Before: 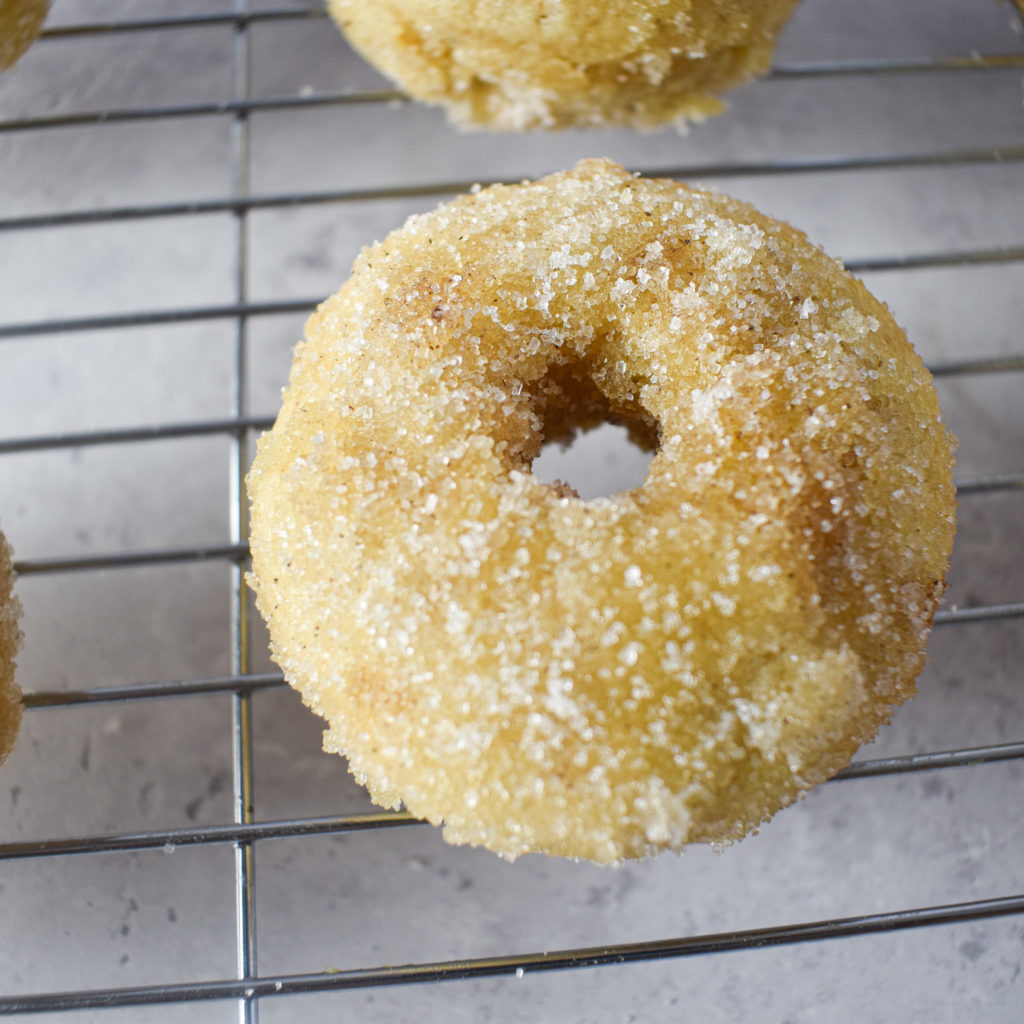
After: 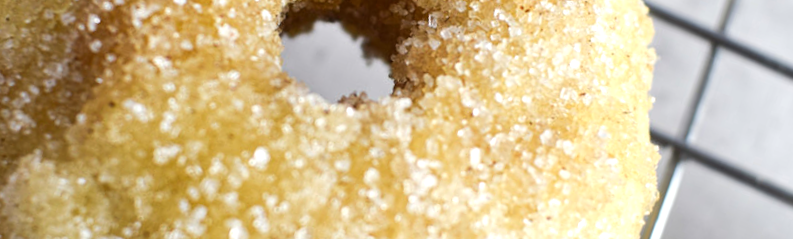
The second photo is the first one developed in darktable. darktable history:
rotate and perspective: rotation -3.52°, crop left 0.036, crop right 0.964, crop top 0.081, crop bottom 0.919
tone equalizer: -8 EV -0.417 EV, -7 EV -0.389 EV, -6 EV -0.333 EV, -5 EV -0.222 EV, -3 EV 0.222 EV, -2 EV 0.333 EV, -1 EV 0.389 EV, +0 EV 0.417 EV, edges refinement/feathering 500, mask exposure compensation -1.57 EV, preserve details no
crop and rotate: angle 16.12°, top 30.835%, bottom 35.653%
